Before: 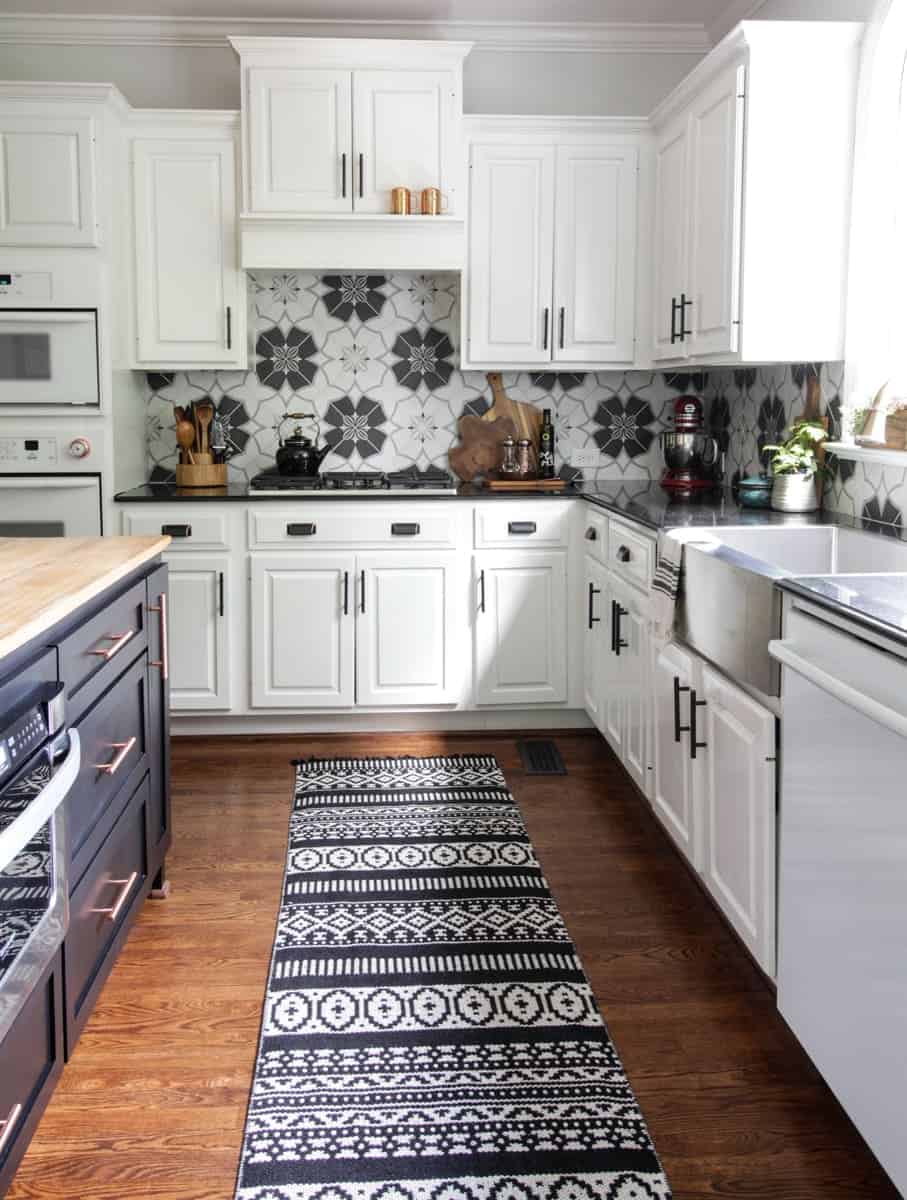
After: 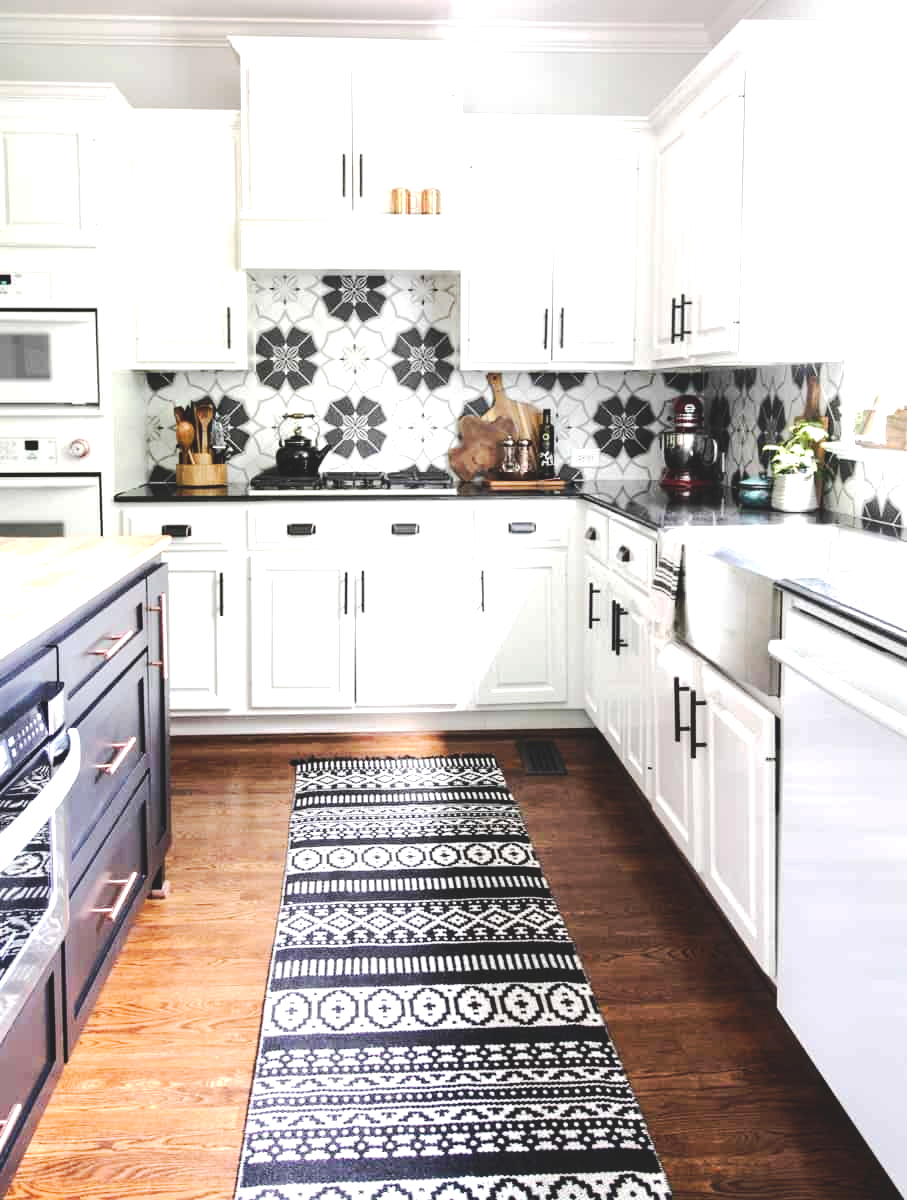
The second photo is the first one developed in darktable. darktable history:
tone curve: curves: ch0 [(0, 0) (0.003, 0.126) (0.011, 0.129) (0.025, 0.129) (0.044, 0.136) (0.069, 0.145) (0.1, 0.162) (0.136, 0.182) (0.177, 0.211) (0.224, 0.254) (0.277, 0.307) (0.335, 0.366) (0.399, 0.441) (0.468, 0.533) (0.543, 0.624) (0.623, 0.702) (0.709, 0.774) (0.801, 0.835) (0.898, 0.904) (1, 1)], preserve colors none
tone equalizer: -8 EV -0.417 EV, -7 EV -0.389 EV, -6 EV -0.333 EV, -5 EV -0.222 EV, -3 EV 0.222 EV, -2 EV 0.333 EV, -1 EV 0.389 EV, +0 EV 0.417 EV, edges refinement/feathering 500, mask exposure compensation -1.57 EV, preserve details no
exposure: black level correction 0, exposure 0.68 EV, compensate exposure bias true, compensate highlight preservation false
